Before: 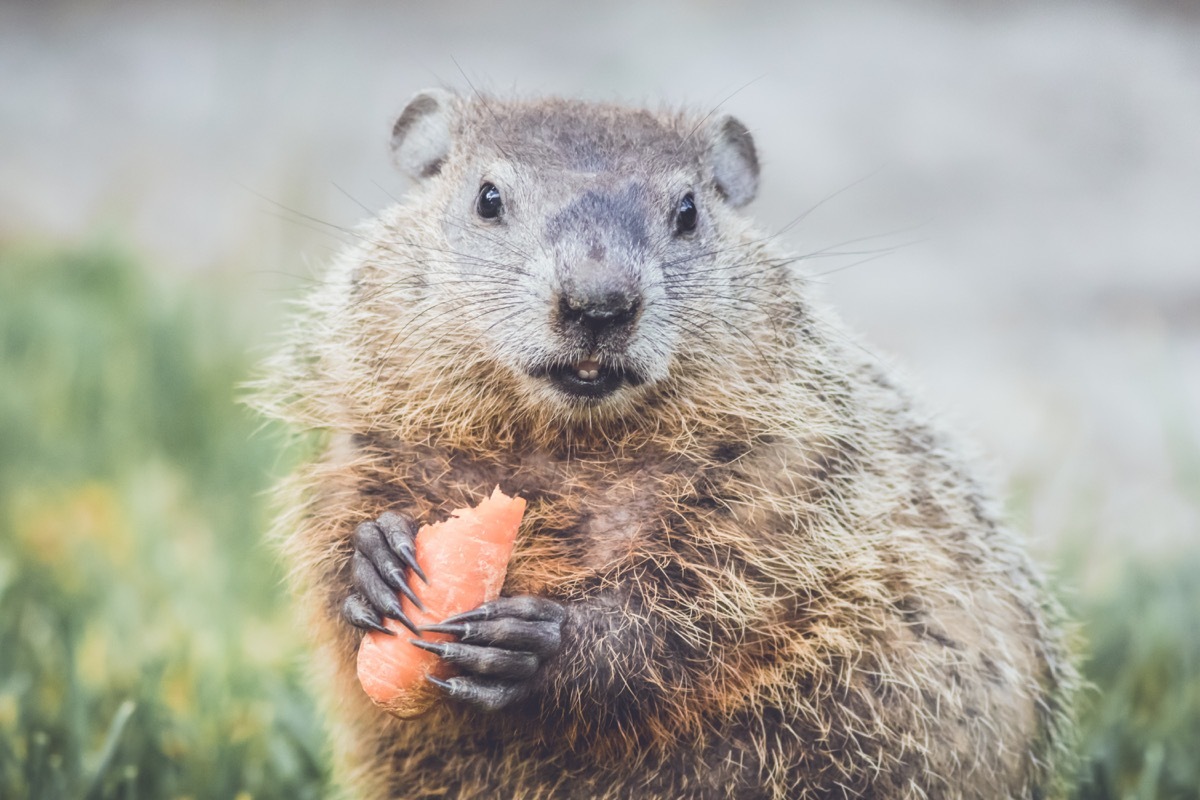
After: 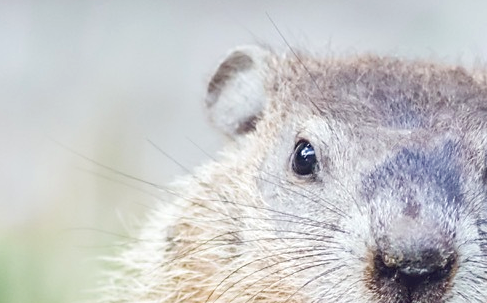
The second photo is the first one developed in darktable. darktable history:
sharpen: radius 1.458, amount 0.398, threshold 1.271
crop: left 15.452%, top 5.459%, right 43.956%, bottom 56.62%
color balance rgb: shadows lift › luminance -9.41%, highlights gain › luminance 17.6%, global offset › luminance -1.45%, perceptual saturation grading › highlights -17.77%, perceptual saturation grading › mid-tones 33.1%, perceptual saturation grading › shadows 50.52%, global vibrance 24.22%
